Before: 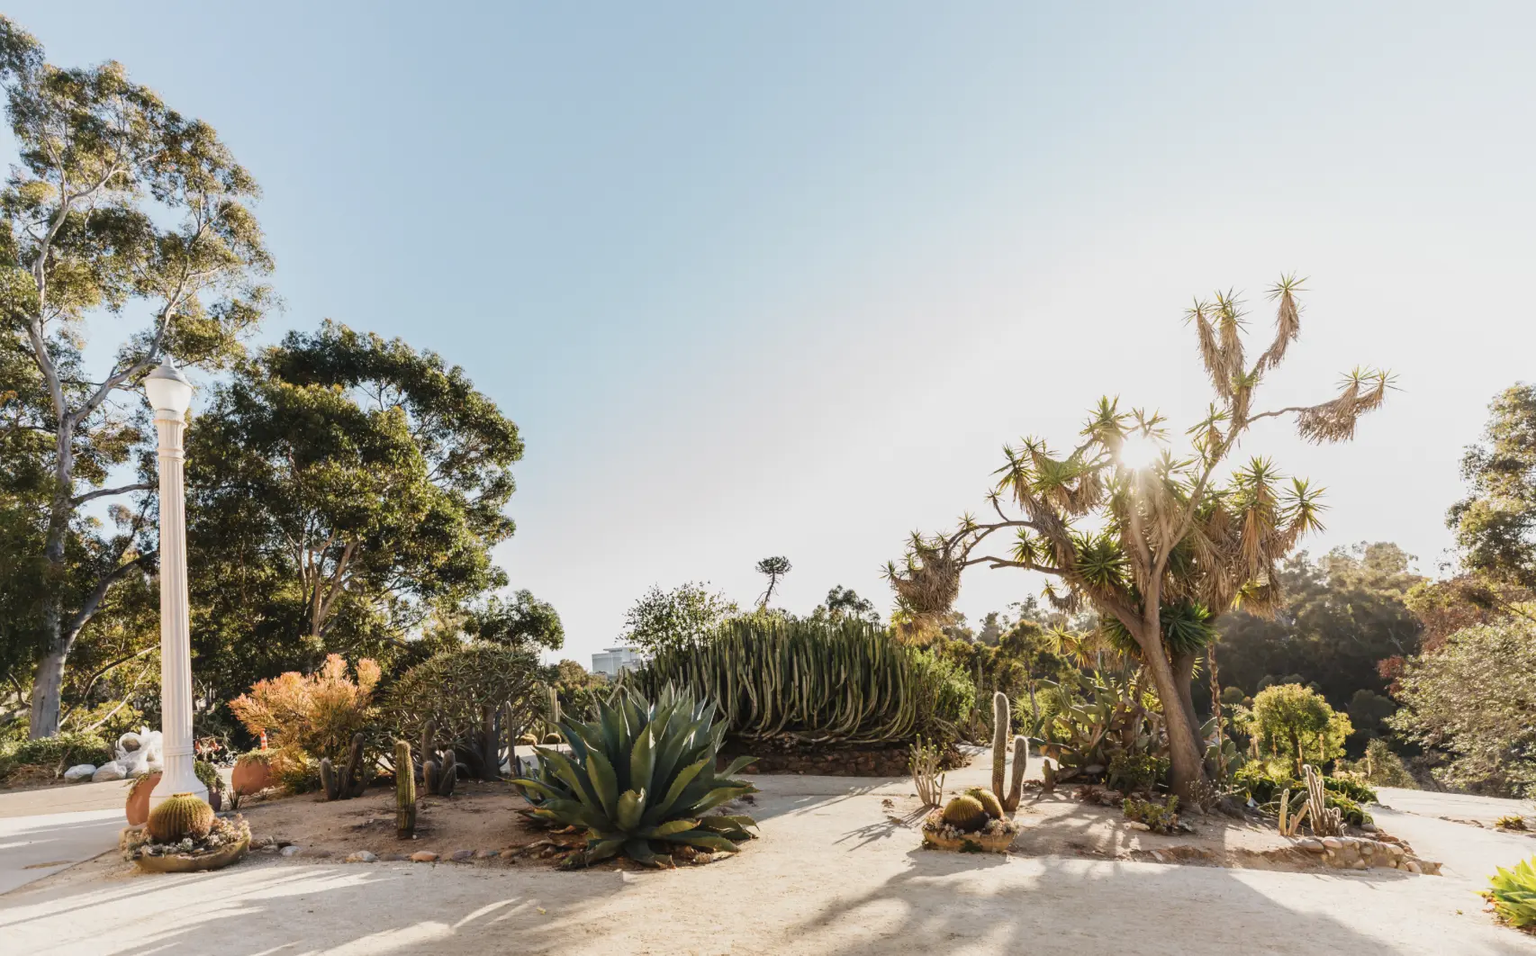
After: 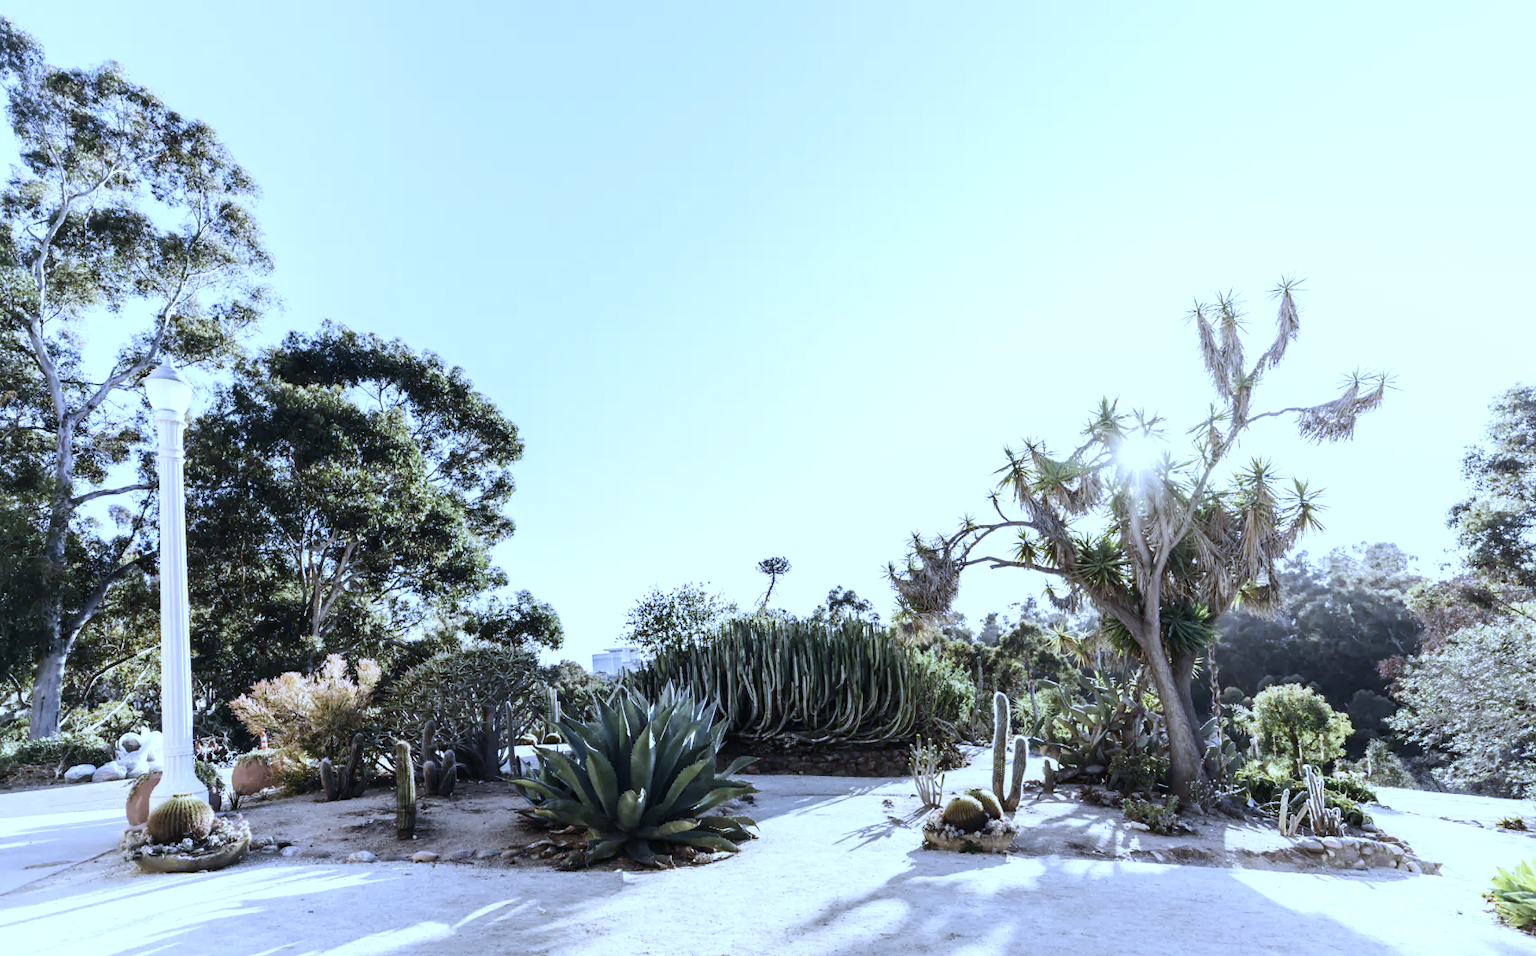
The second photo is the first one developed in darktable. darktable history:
contrast brightness saturation: contrast 0.1, saturation -0.36
tone equalizer: -8 EV -0.417 EV, -7 EV -0.389 EV, -6 EV -0.333 EV, -5 EV -0.222 EV, -3 EV 0.222 EV, -2 EV 0.333 EV, -1 EV 0.389 EV, +0 EV 0.417 EV, edges refinement/feathering 500, mask exposure compensation -1.57 EV, preserve details no
white balance: red 0.766, blue 1.537
